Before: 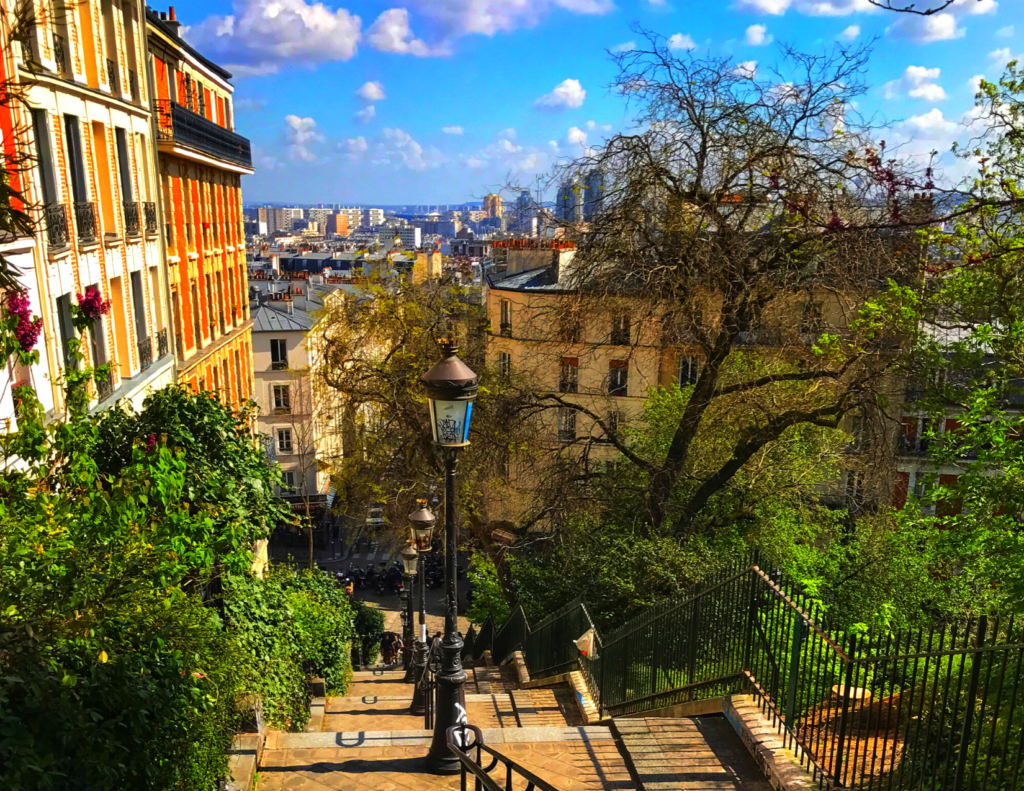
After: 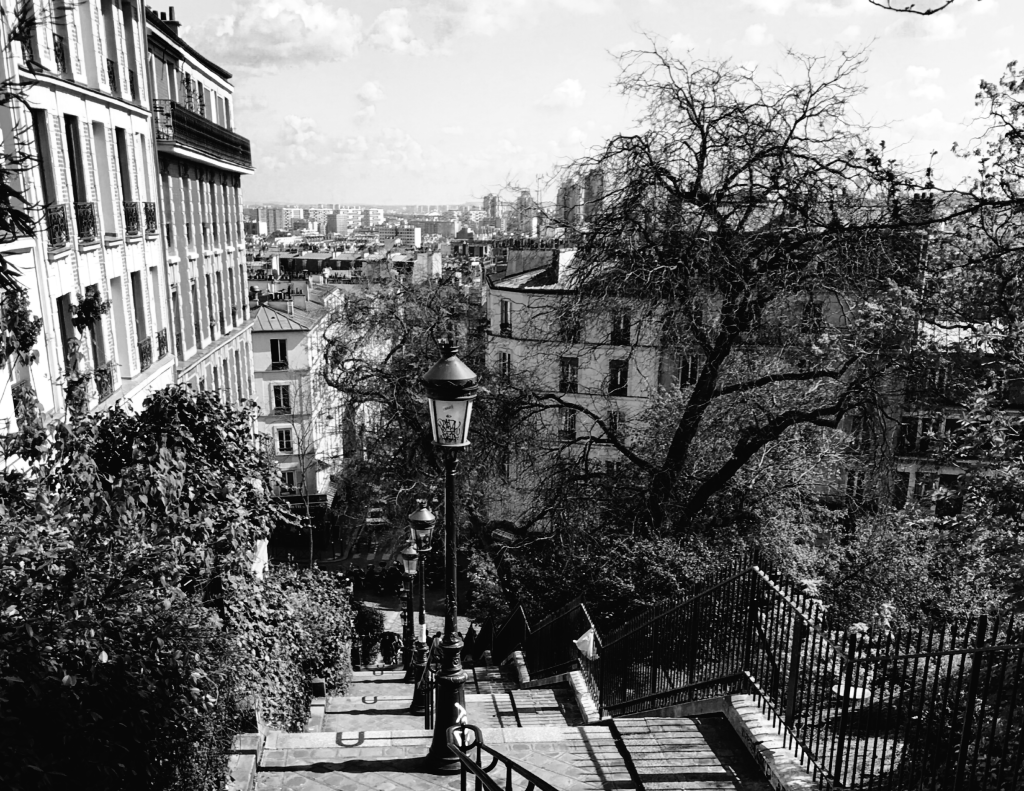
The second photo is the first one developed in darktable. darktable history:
tone curve: curves: ch0 [(0, 0.016) (0.11, 0.039) (0.259, 0.235) (0.383, 0.437) (0.499, 0.597) (0.733, 0.867) (0.843, 0.948) (1, 1)], color space Lab, linked channels, preserve colors none
color calibration: output gray [0.25, 0.35, 0.4, 0], x 0.383, y 0.372, temperature 3905.17 K
